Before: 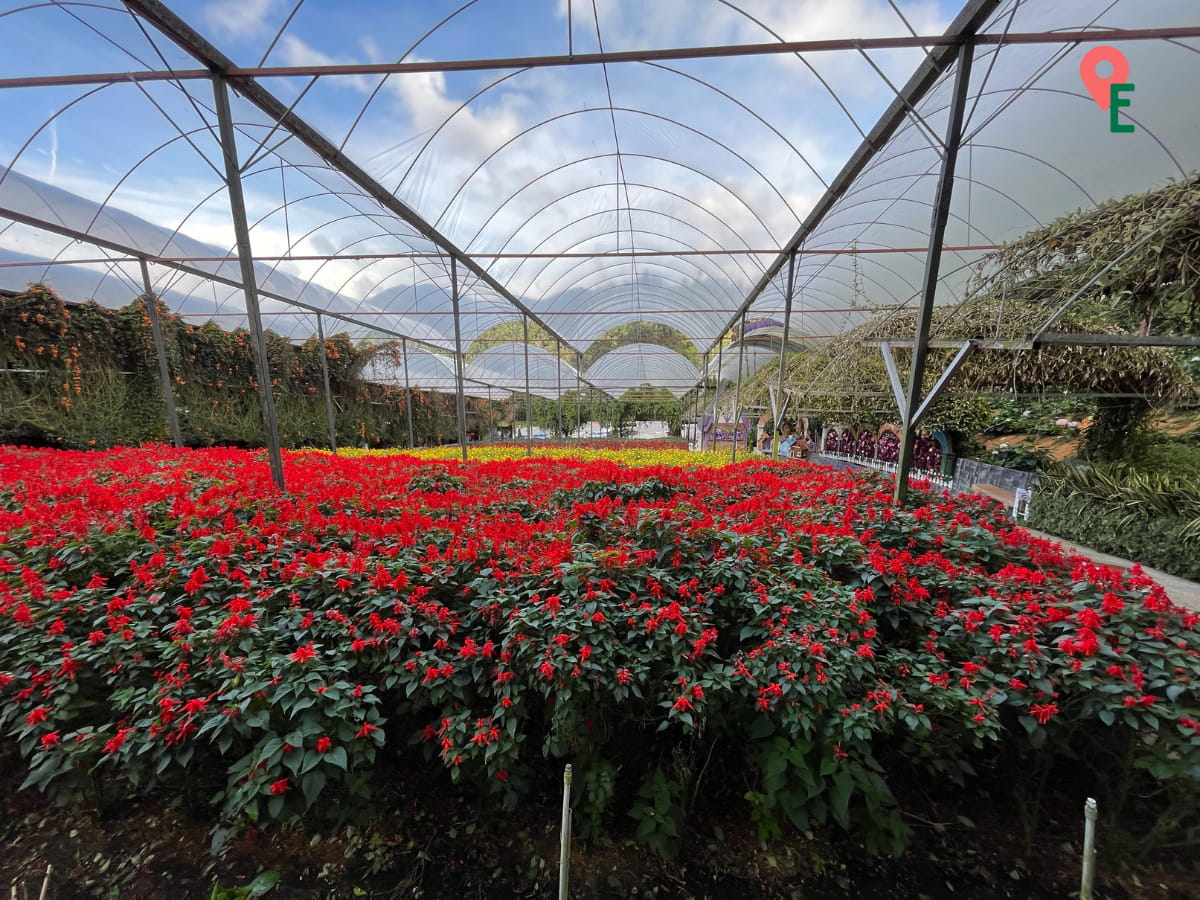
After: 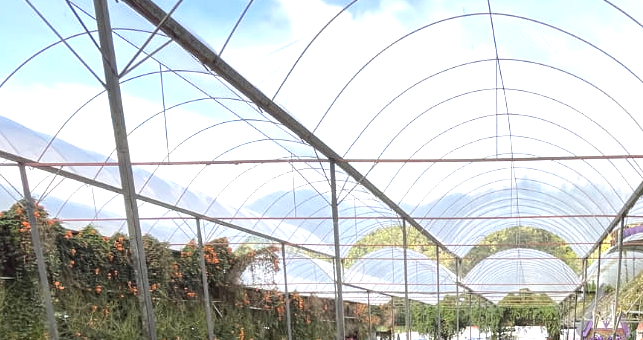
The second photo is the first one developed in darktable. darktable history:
crop: left 10.121%, top 10.631%, right 36.218%, bottom 51.526%
contrast brightness saturation: saturation -0.05
exposure: black level correction 0, exposure 1.015 EV, compensate exposure bias true, compensate highlight preservation false
